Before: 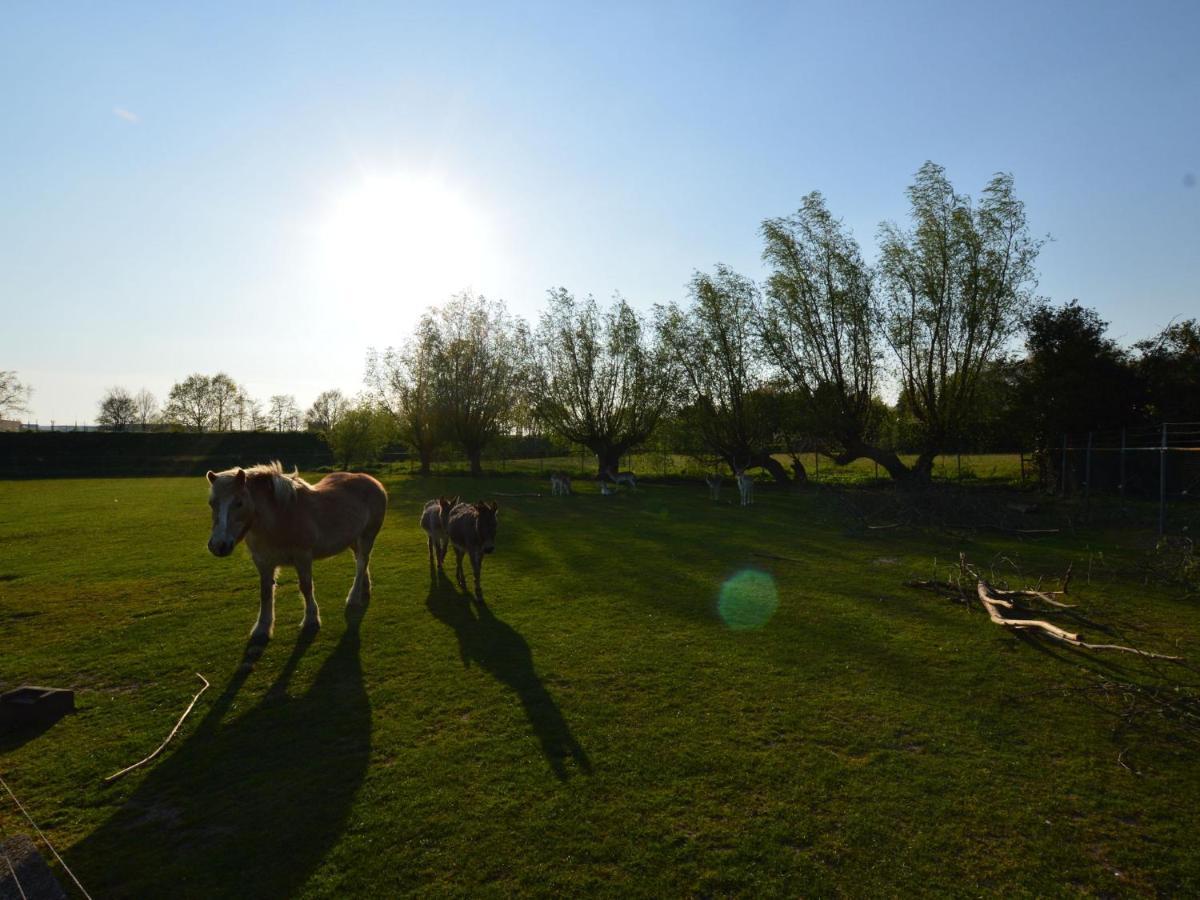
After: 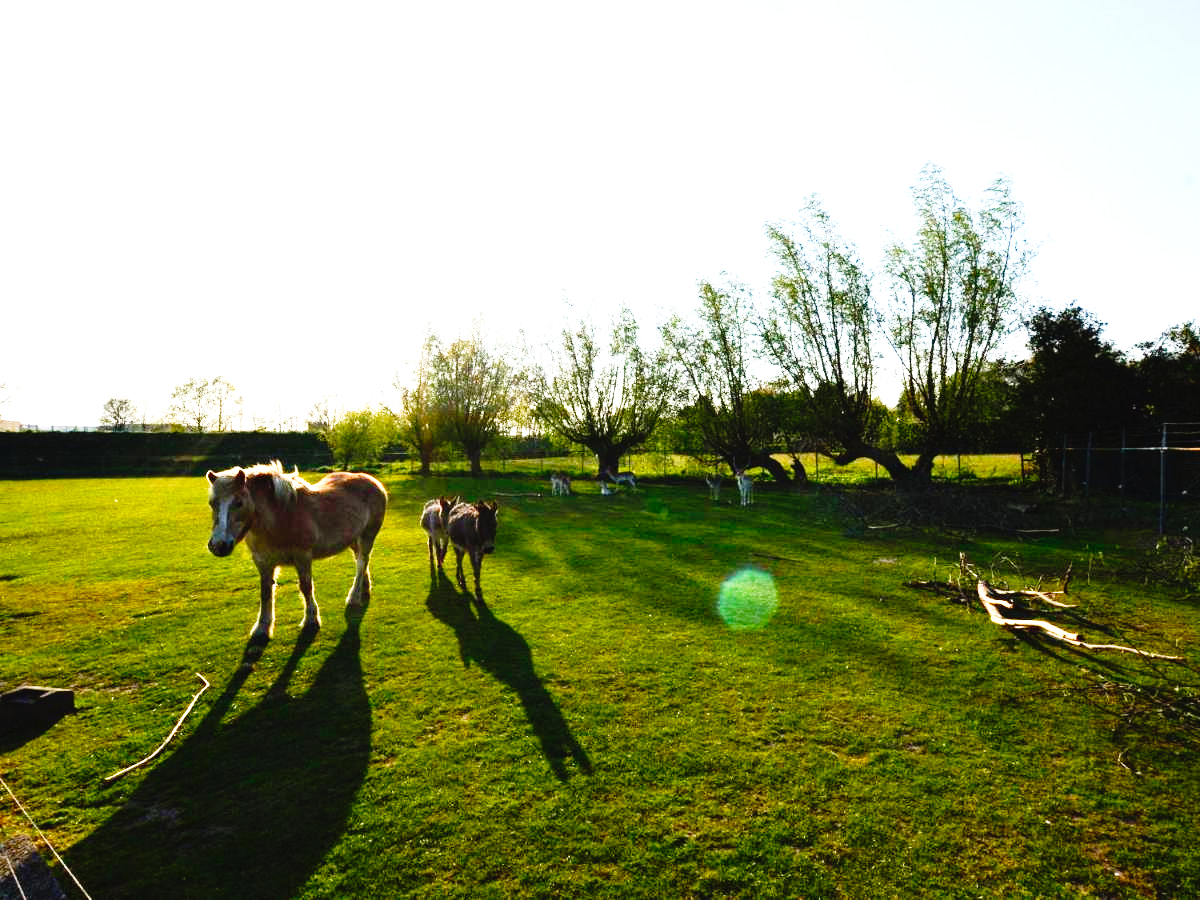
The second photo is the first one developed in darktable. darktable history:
tone curve: curves: ch0 [(0, 0.022) (0.177, 0.086) (0.392, 0.438) (0.704, 0.844) (0.858, 0.938) (1, 0.981)]; ch1 [(0, 0) (0.402, 0.36) (0.476, 0.456) (0.498, 0.497) (0.518, 0.521) (0.58, 0.598) (0.619, 0.65) (0.692, 0.737) (1, 1)]; ch2 [(0, 0) (0.415, 0.438) (0.483, 0.499) (0.503, 0.503) (0.526, 0.532) (0.563, 0.604) (0.626, 0.697) (0.699, 0.753) (0.997, 0.858)], preserve colors none
exposure: black level correction 0.001, exposure 1.998 EV, compensate highlight preservation false
